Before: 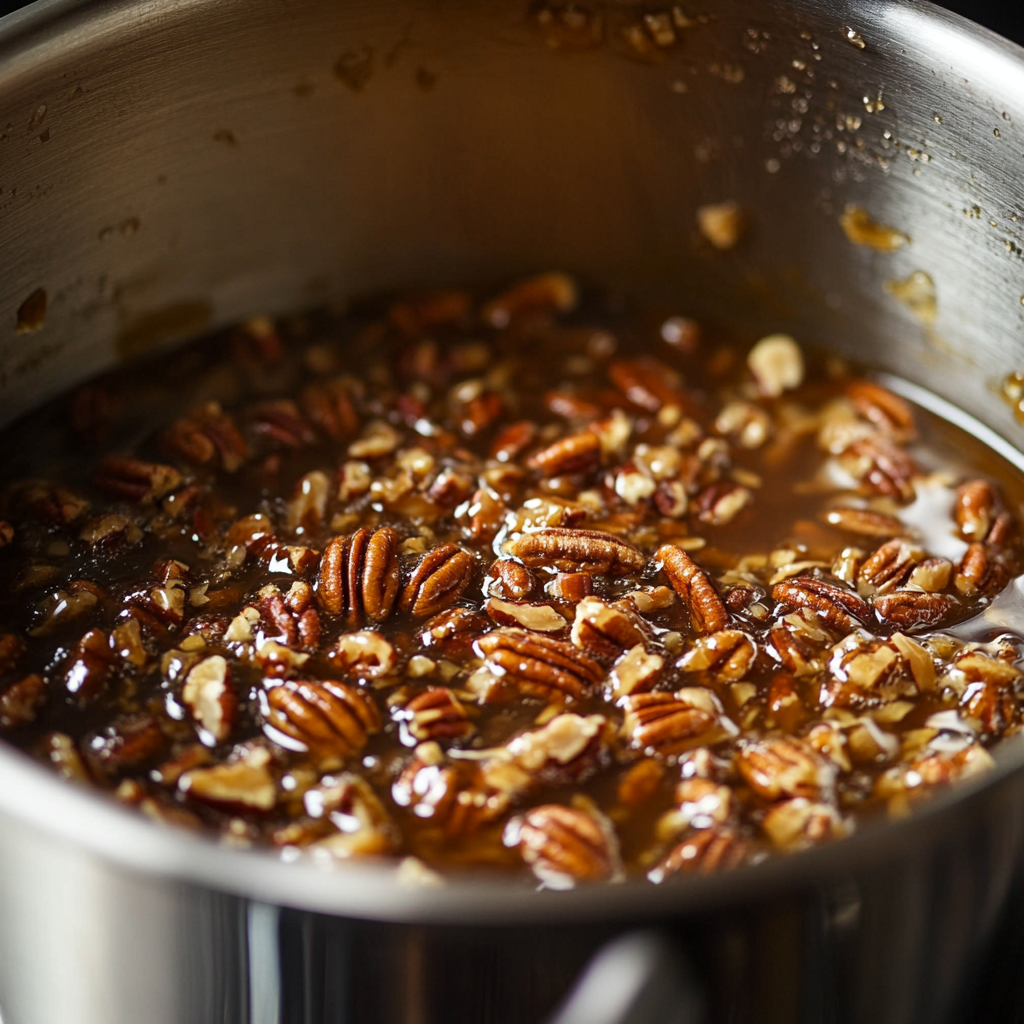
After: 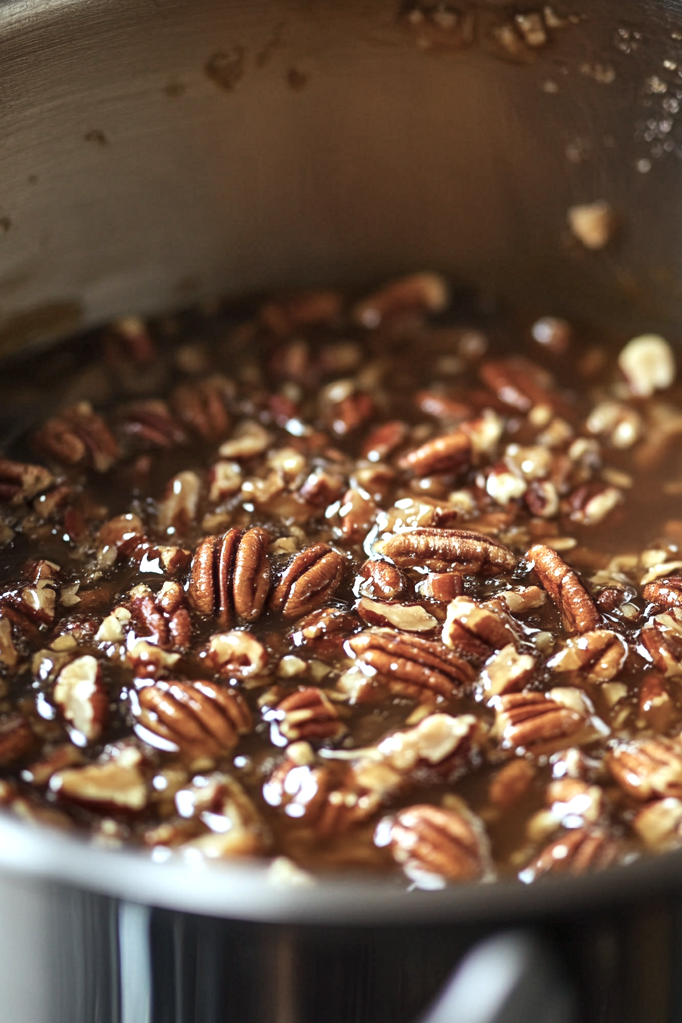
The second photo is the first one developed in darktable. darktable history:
color calibration: illuminant Planckian (black body), x 0.368, y 0.361, temperature 4275.92 K
shadows and highlights: shadows 37.27, highlights -28.18, soften with gaussian
crop and rotate: left 12.673%, right 20.66%
exposure: black level correction 0, exposure 0.5 EV, compensate highlight preservation false
color balance: input saturation 80.07%
